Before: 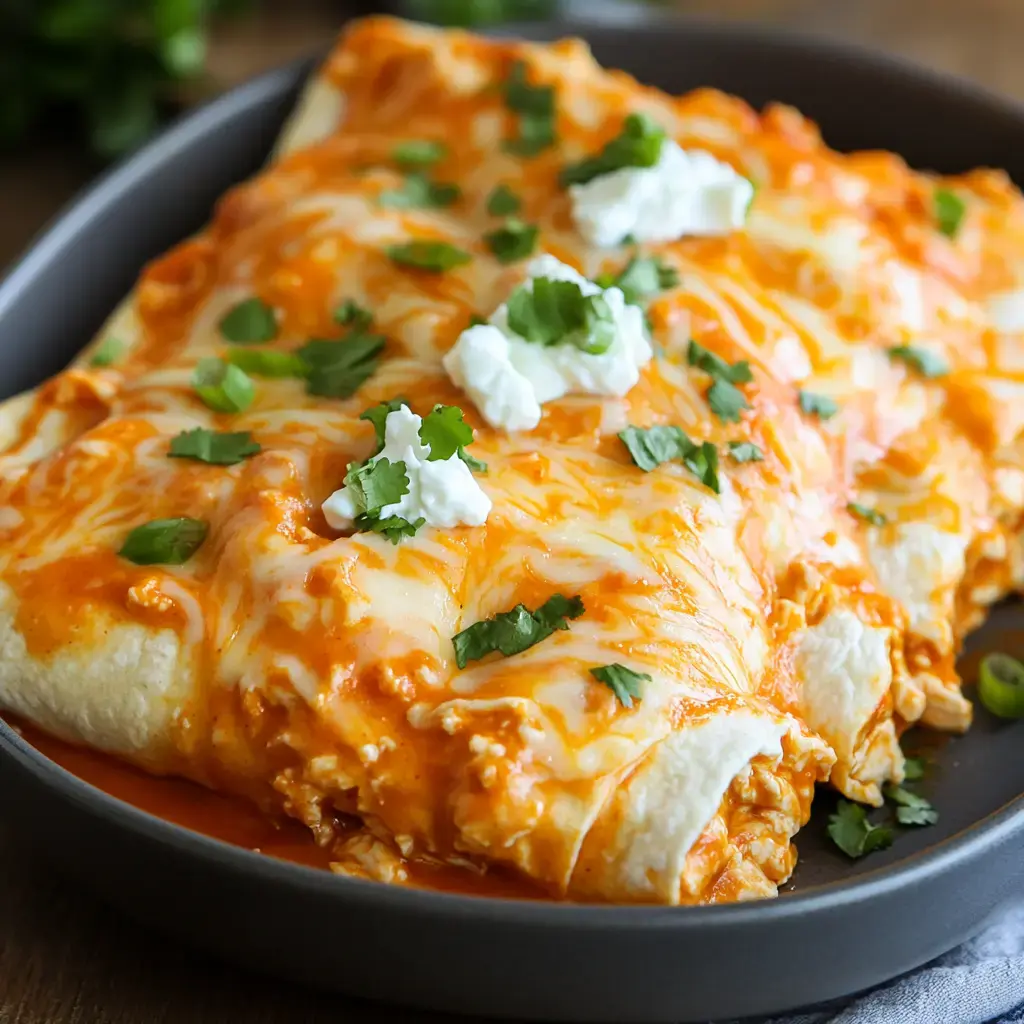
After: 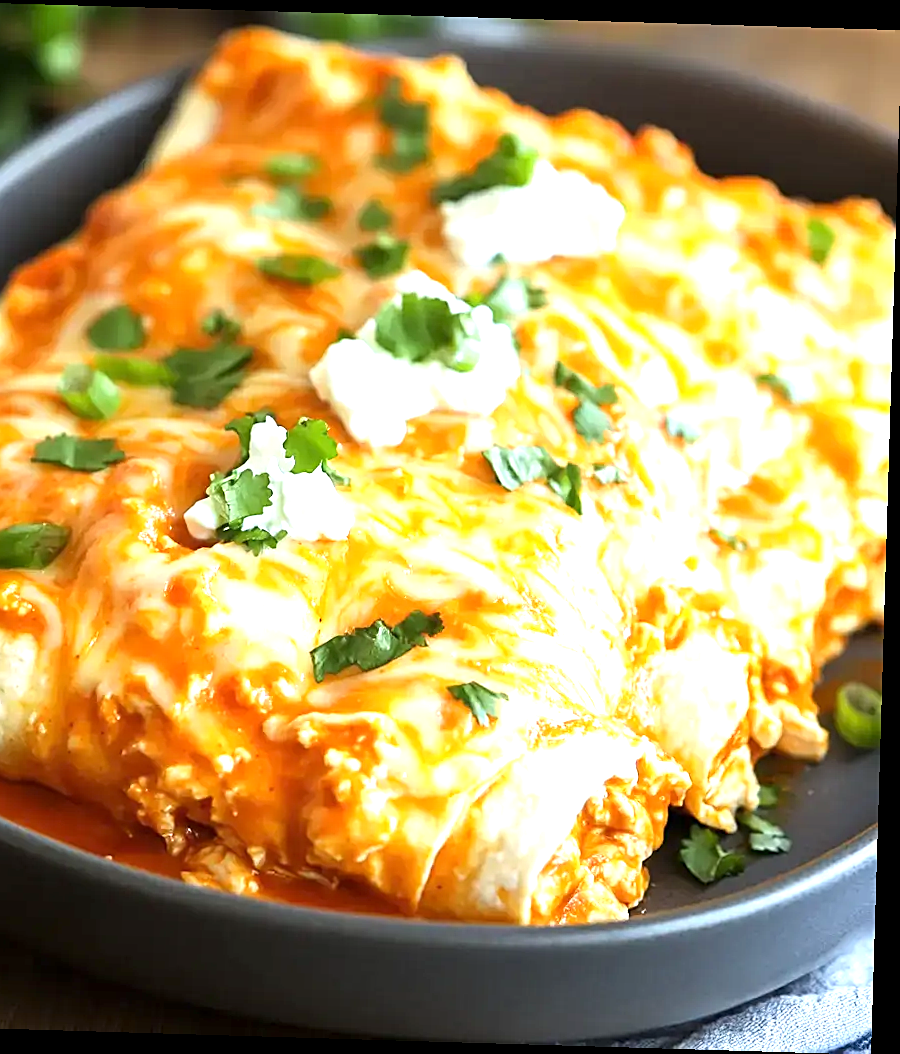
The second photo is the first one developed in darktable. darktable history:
rotate and perspective: rotation 1.72°, automatic cropping off
crop and rotate: left 14.584%
exposure: exposure 1.089 EV, compensate highlight preservation false
sharpen: on, module defaults
